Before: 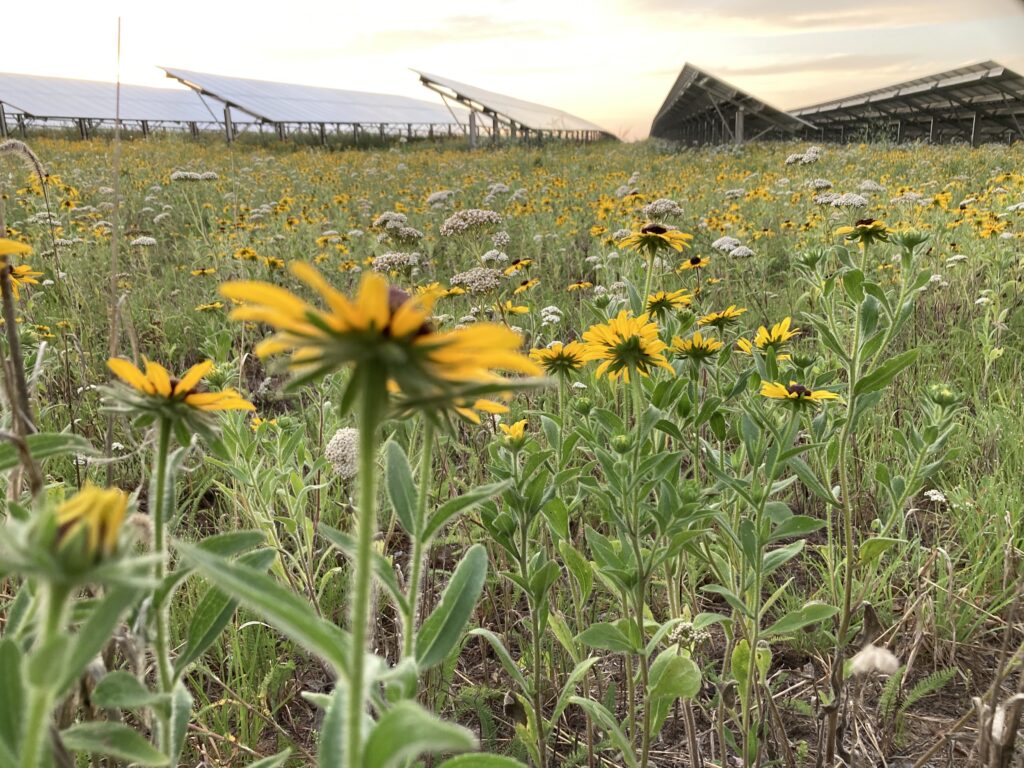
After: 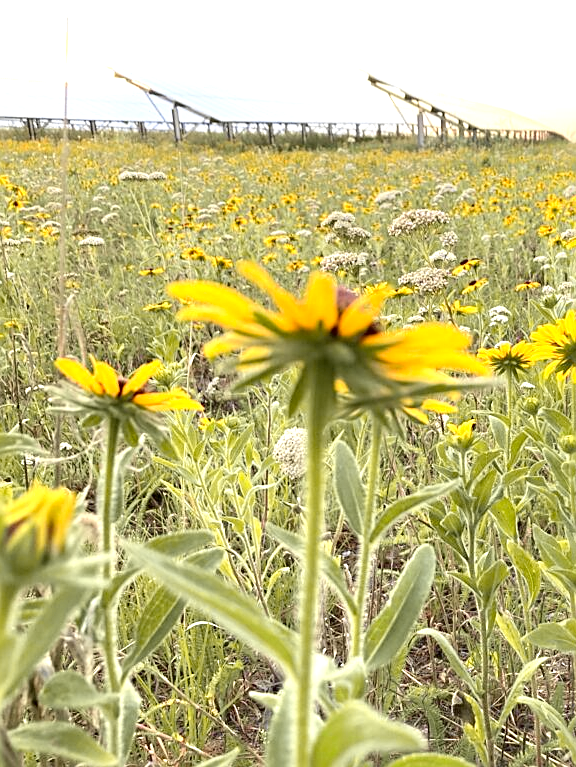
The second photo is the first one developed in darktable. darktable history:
exposure: exposure 1 EV, compensate highlight preservation false
color contrast: green-magenta contrast 0.84, blue-yellow contrast 0.86
sharpen: on, module defaults
tone curve: curves: ch0 [(0, 0) (0.07, 0.052) (0.23, 0.254) (0.486, 0.53) (0.822, 0.825) (0.994, 0.955)]; ch1 [(0, 0) (0.226, 0.261) (0.379, 0.442) (0.469, 0.472) (0.495, 0.495) (0.514, 0.504) (0.561, 0.568) (0.59, 0.612) (1, 1)]; ch2 [(0, 0) (0.269, 0.299) (0.459, 0.441) (0.498, 0.499) (0.523, 0.52) (0.551, 0.576) (0.629, 0.643) (0.659, 0.681) (0.718, 0.764) (1, 1)], color space Lab, independent channels, preserve colors none
crop: left 5.114%, right 38.589%
